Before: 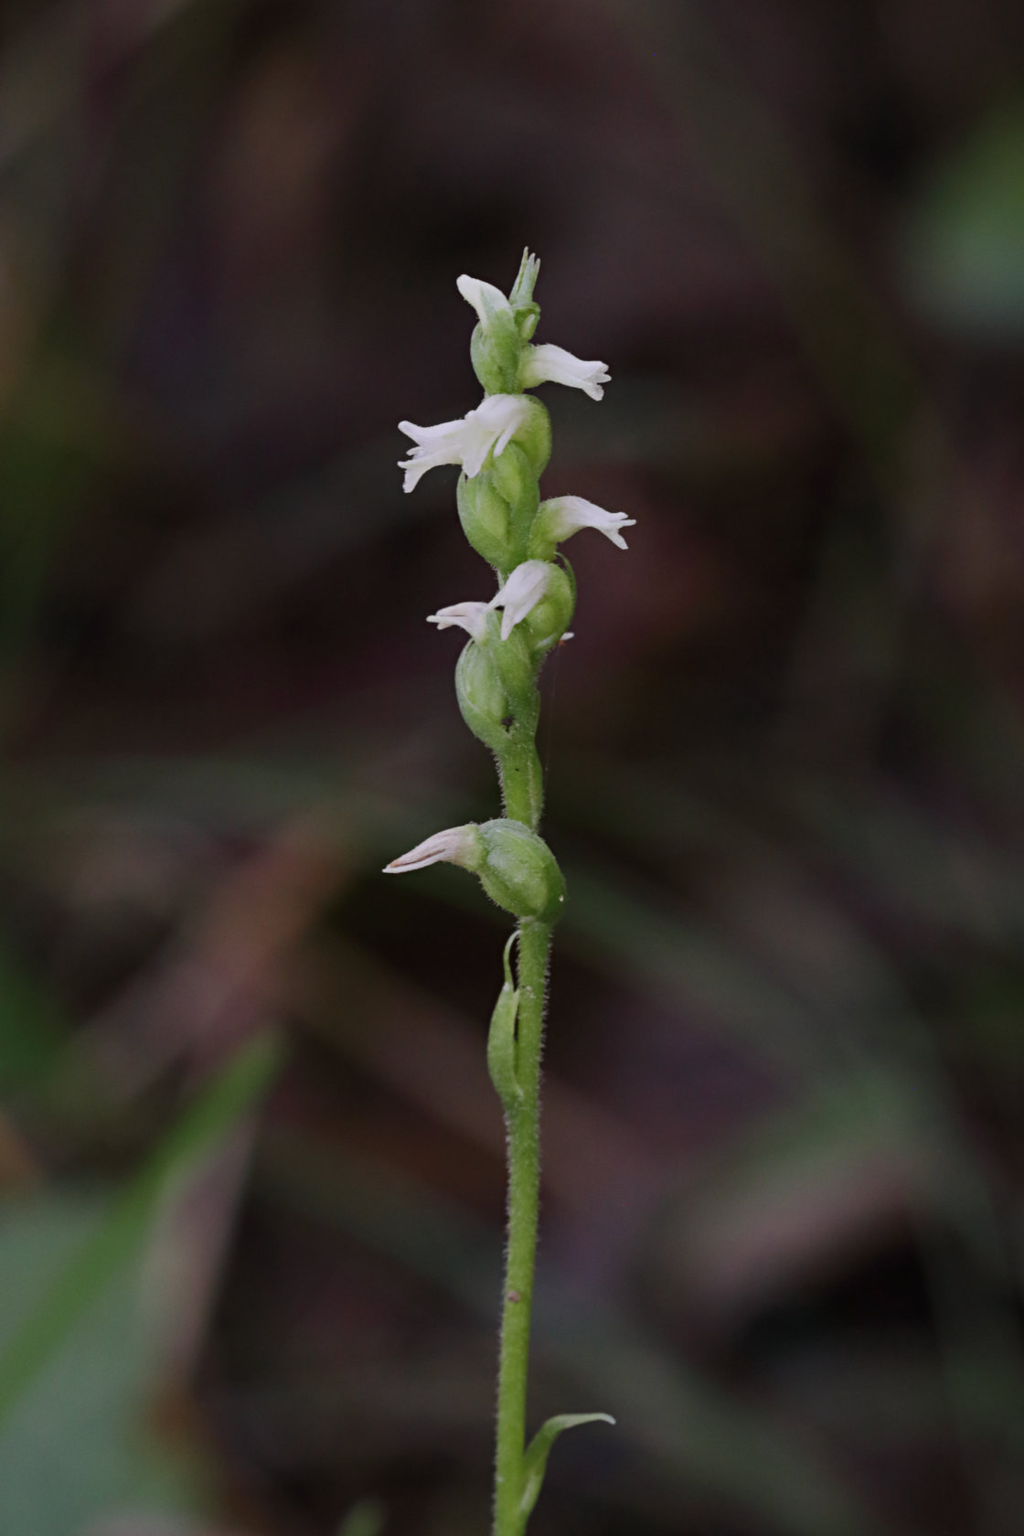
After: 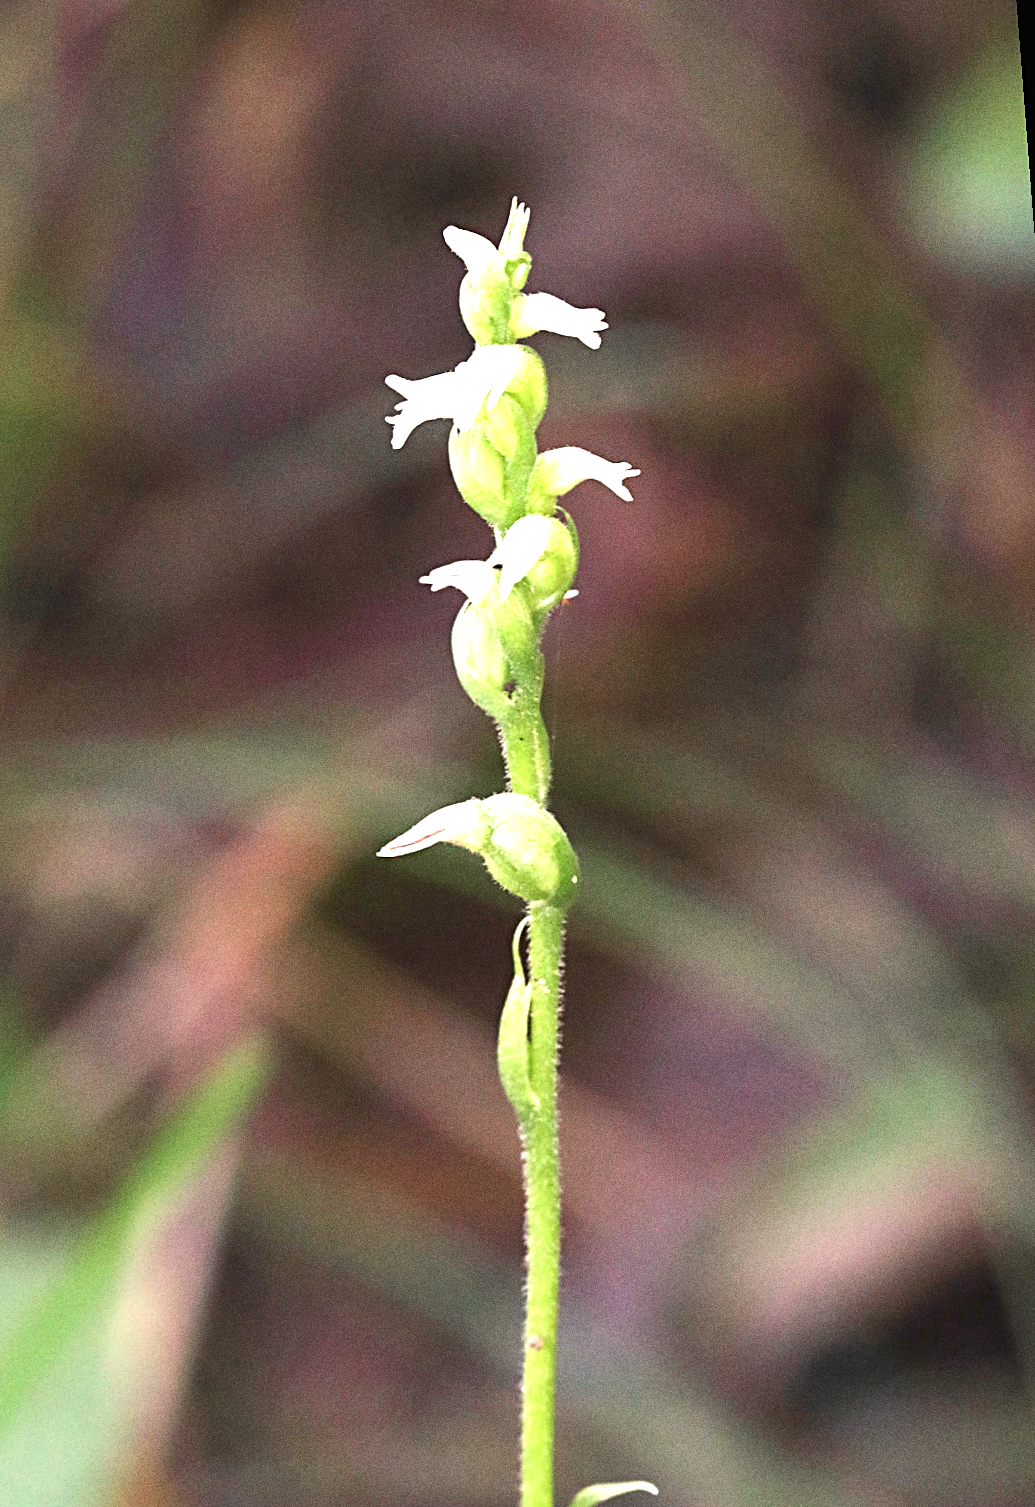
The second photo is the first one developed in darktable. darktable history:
exposure: black level correction 0, exposure 1.45 EV, compensate exposure bias true, compensate highlight preservation false
white balance: red 1.045, blue 0.932
grain: coarseness 0.09 ISO, strength 40%
crop and rotate: top 0%, bottom 5.097%
sharpen: on, module defaults
rotate and perspective: rotation -1.68°, lens shift (vertical) -0.146, crop left 0.049, crop right 0.912, crop top 0.032, crop bottom 0.96
